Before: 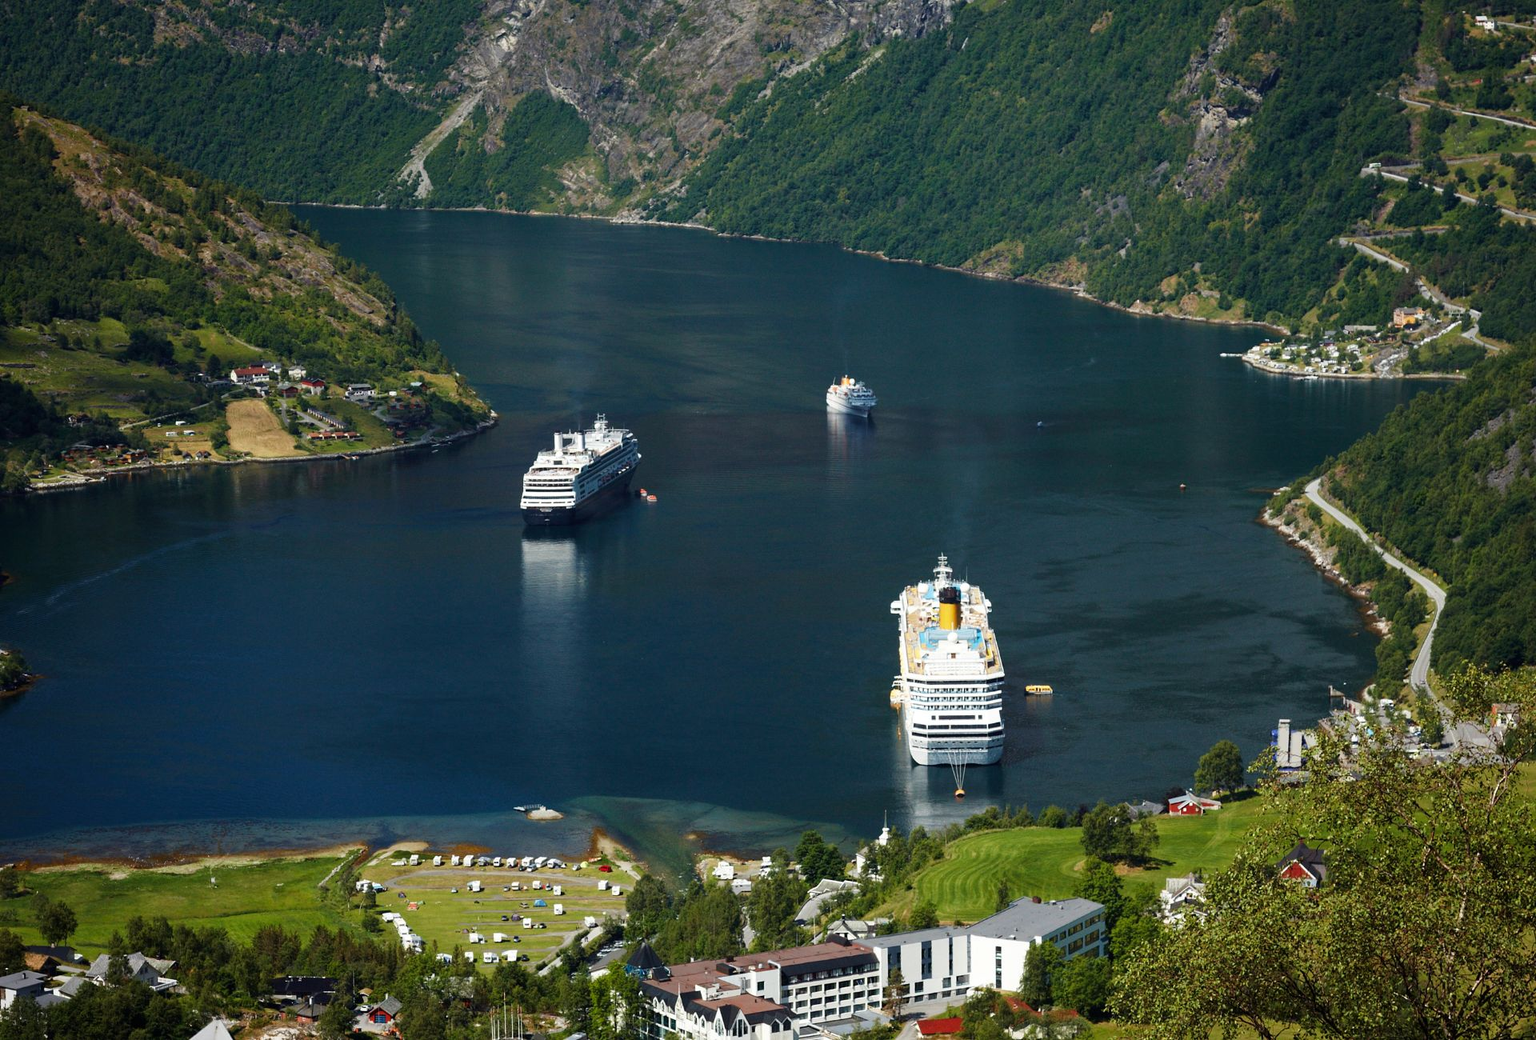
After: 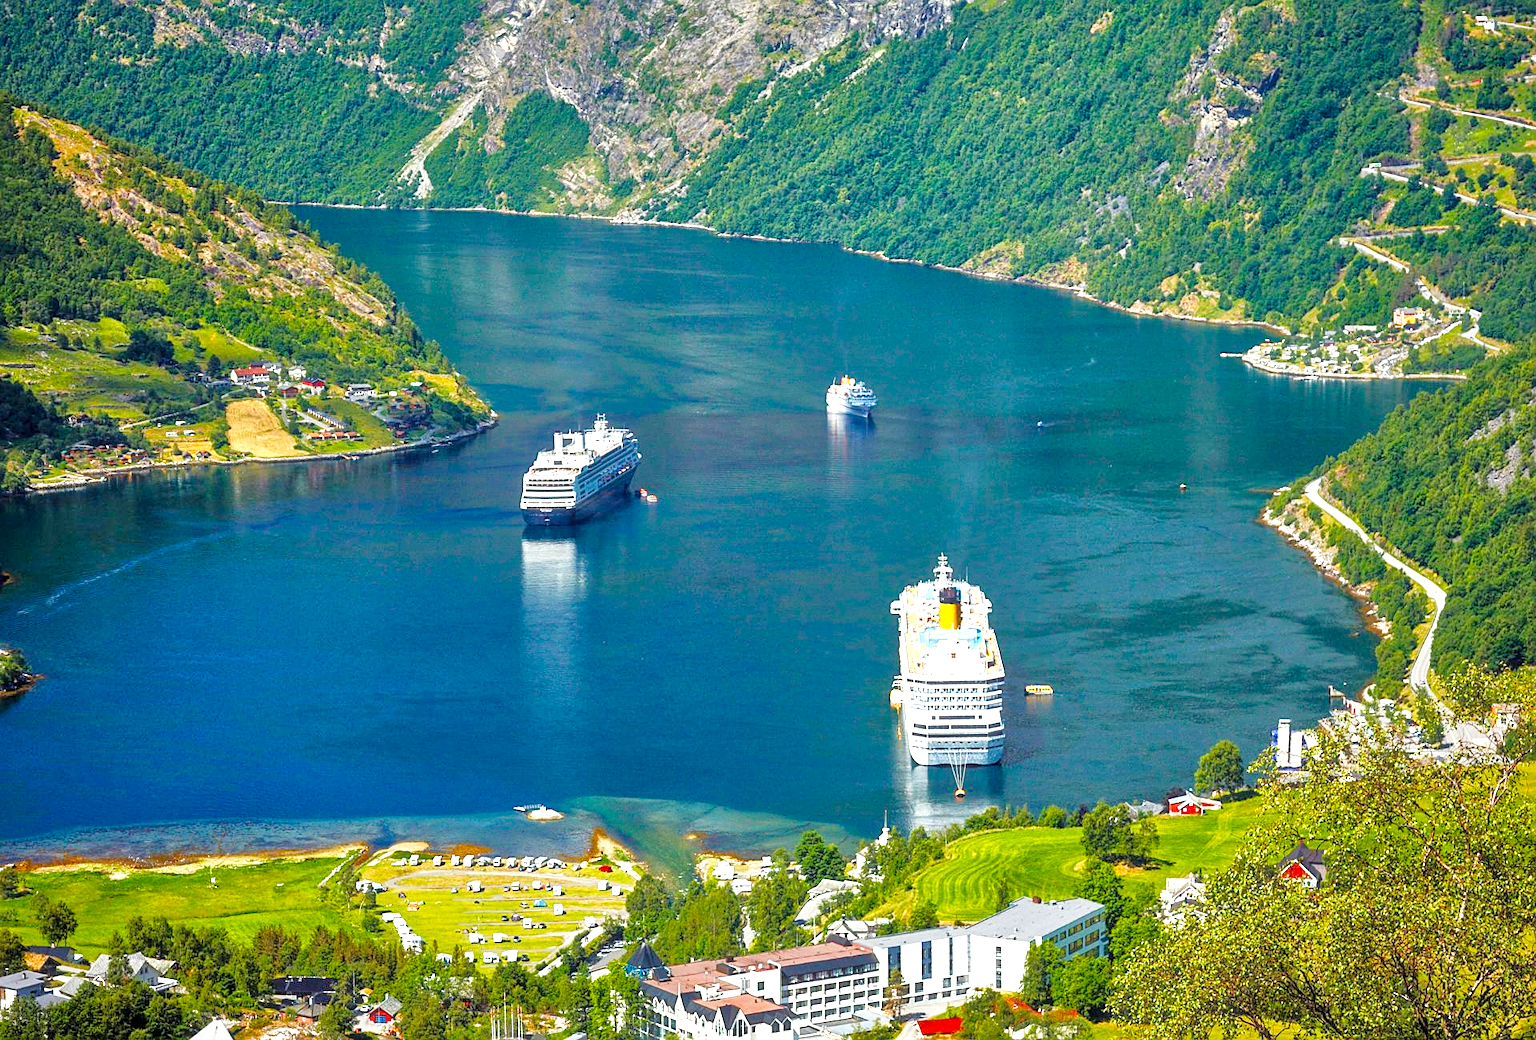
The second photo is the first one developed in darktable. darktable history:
exposure: black level correction 0, exposure 1.102 EV, compensate highlight preservation false
tone curve: curves: ch0 [(0, 0) (0.087, 0.054) (0.281, 0.245) (0.506, 0.526) (0.8, 0.824) (0.994, 0.955)]; ch1 [(0, 0) (0.27, 0.195) (0.406, 0.435) (0.452, 0.474) (0.495, 0.5) (0.514, 0.508) (0.537, 0.556) (0.654, 0.689) (1, 1)]; ch2 [(0, 0) (0.269, 0.299) (0.459, 0.441) (0.498, 0.499) (0.523, 0.52) (0.551, 0.549) (0.633, 0.625) (0.659, 0.681) (0.718, 0.764) (1, 1)], preserve colors none
haze removal: strength -0.041, adaptive false
sharpen: on, module defaults
tone equalizer: -7 EV 0.157 EV, -6 EV 0.633 EV, -5 EV 1.12 EV, -4 EV 1.32 EV, -3 EV 1.18 EV, -2 EV 0.6 EV, -1 EV 0.146 EV
color balance rgb: perceptual saturation grading › global saturation 30.931%, global vibrance 9.813%
local contrast: on, module defaults
